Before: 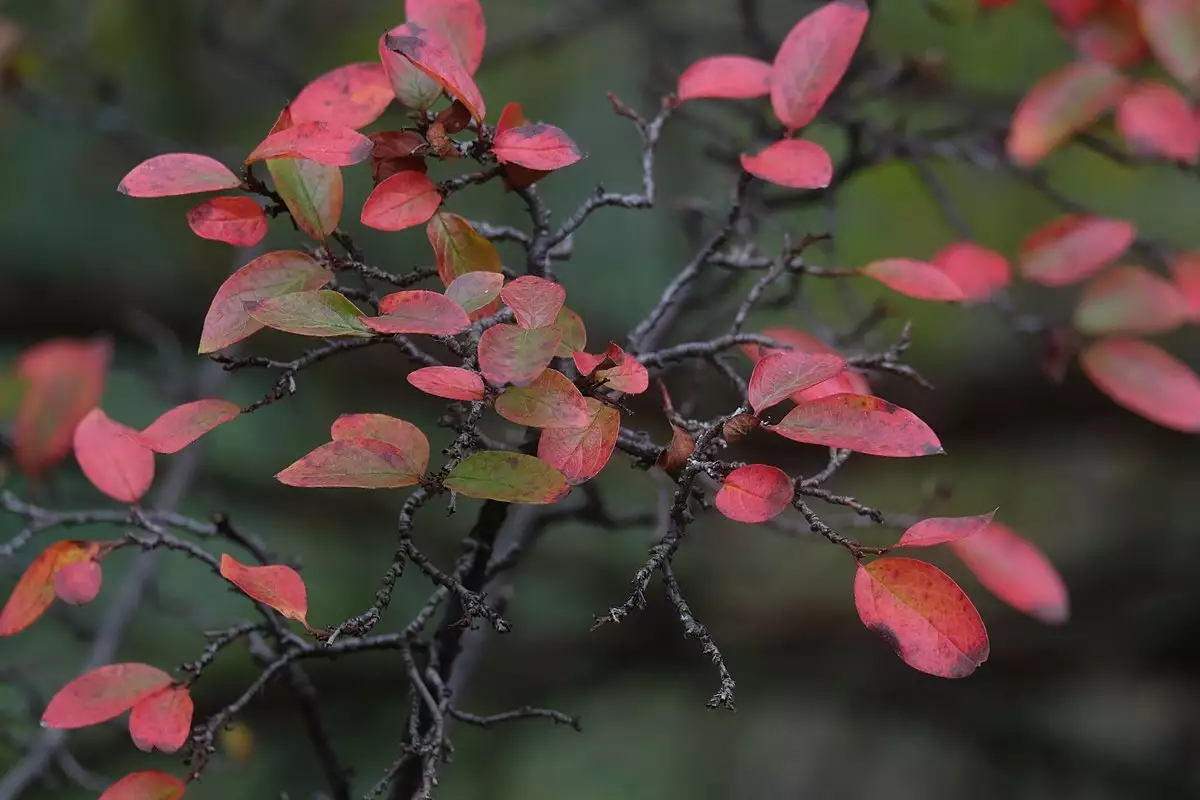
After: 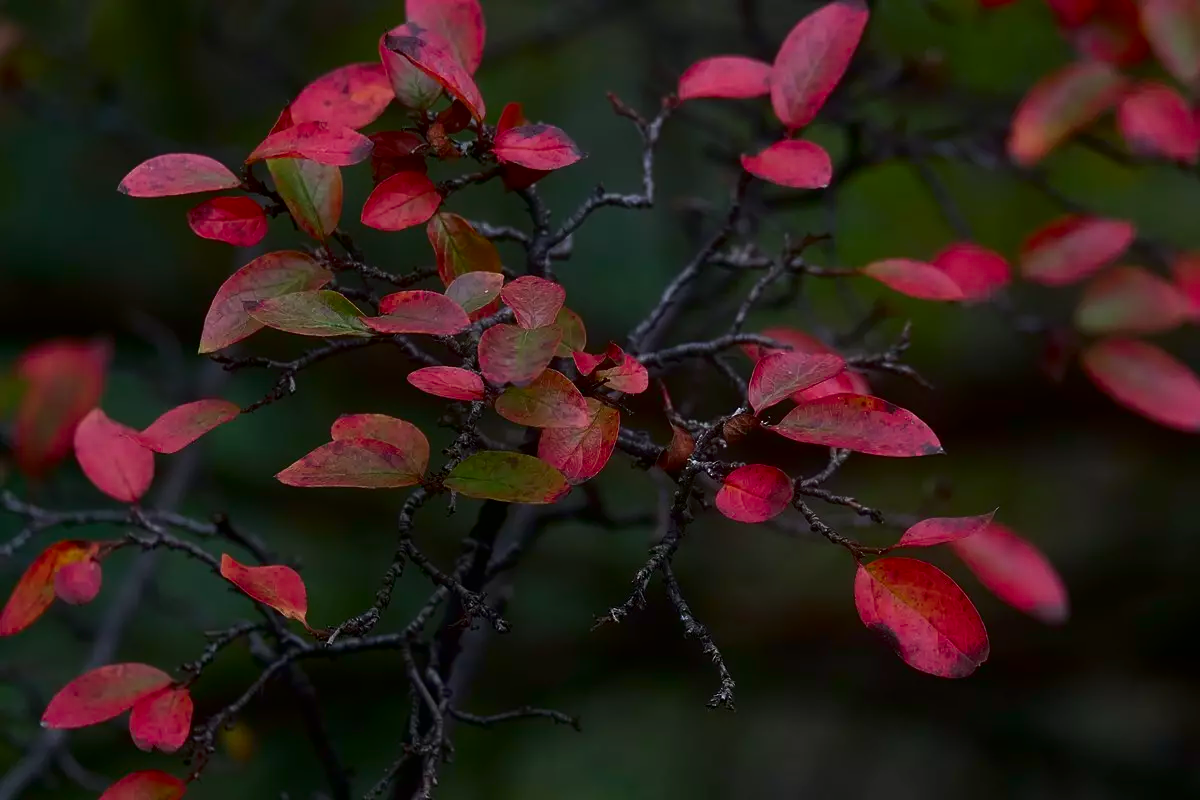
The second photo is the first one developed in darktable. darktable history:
contrast brightness saturation: contrast 0.105, brightness -0.277, saturation 0.141
